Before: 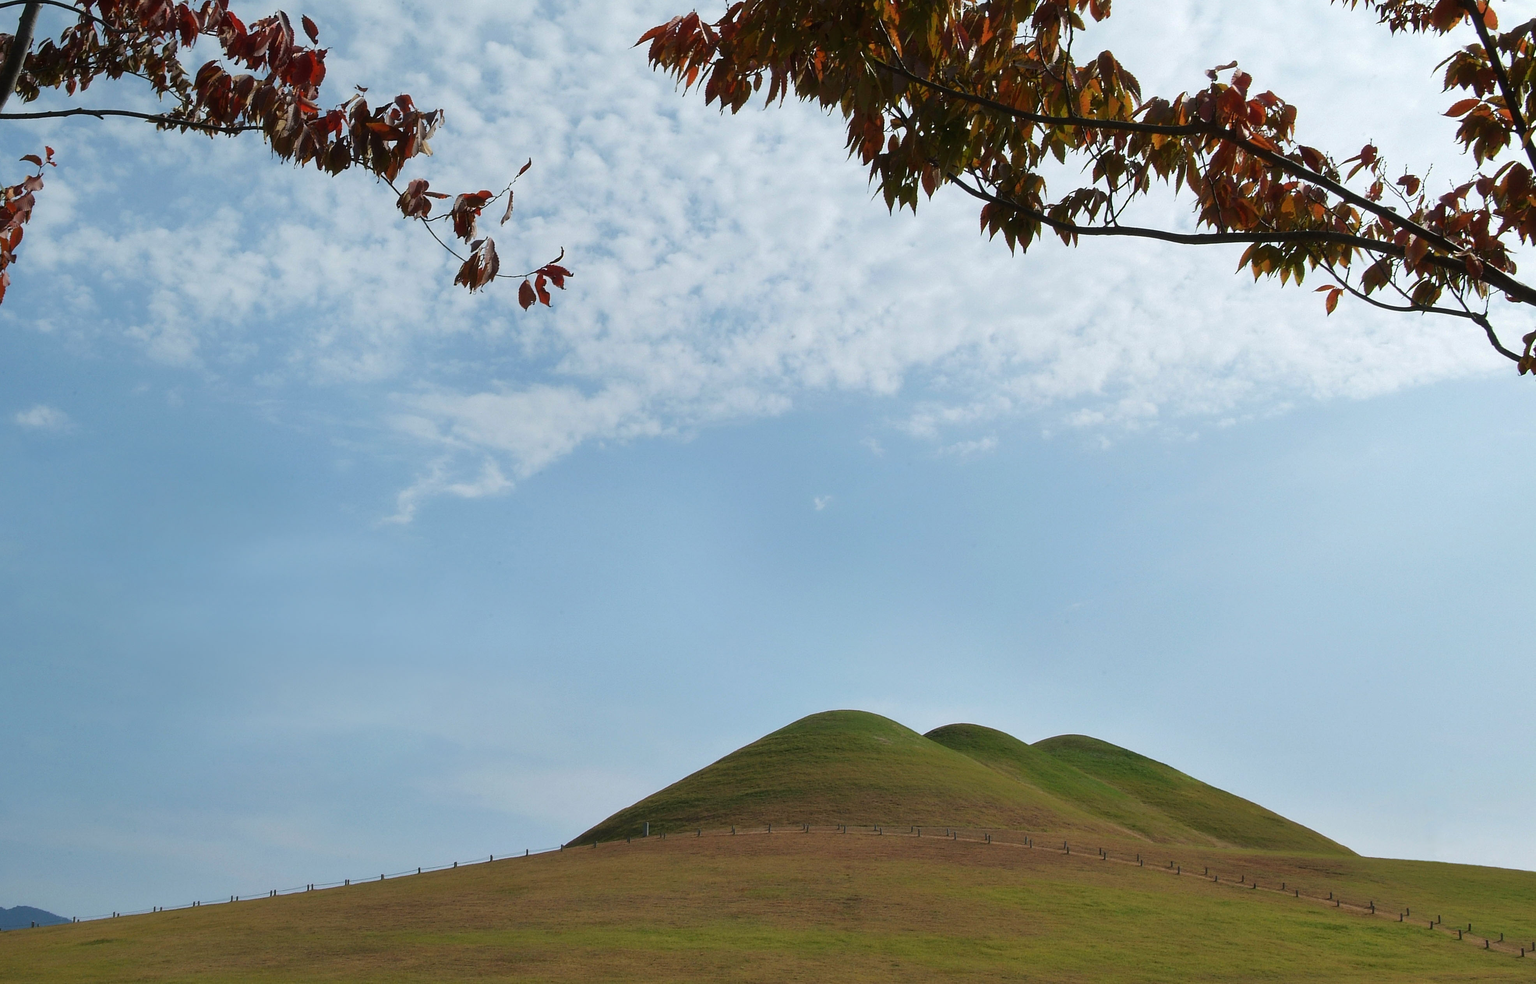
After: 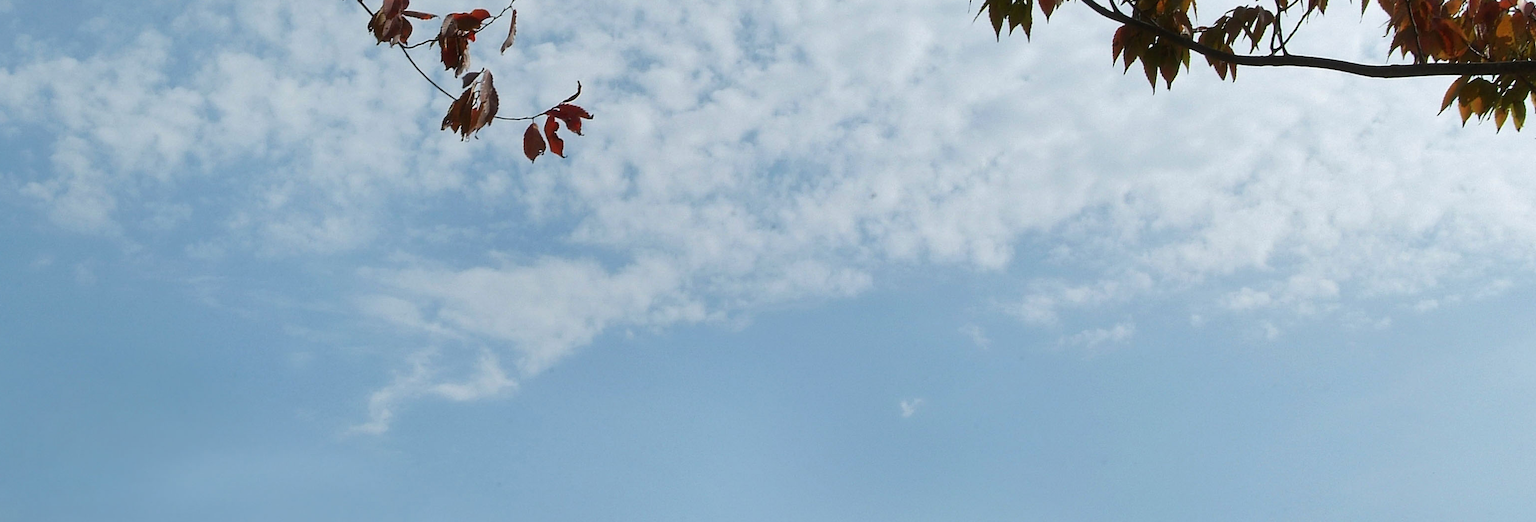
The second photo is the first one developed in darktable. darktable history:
shadows and highlights: radius 126.5, shadows 30.39, highlights -30.5, low approximation 0.01, soften with gaussian
crop: left 7.072%, top 18.68%, right 14.512%, bottom 39.656%
